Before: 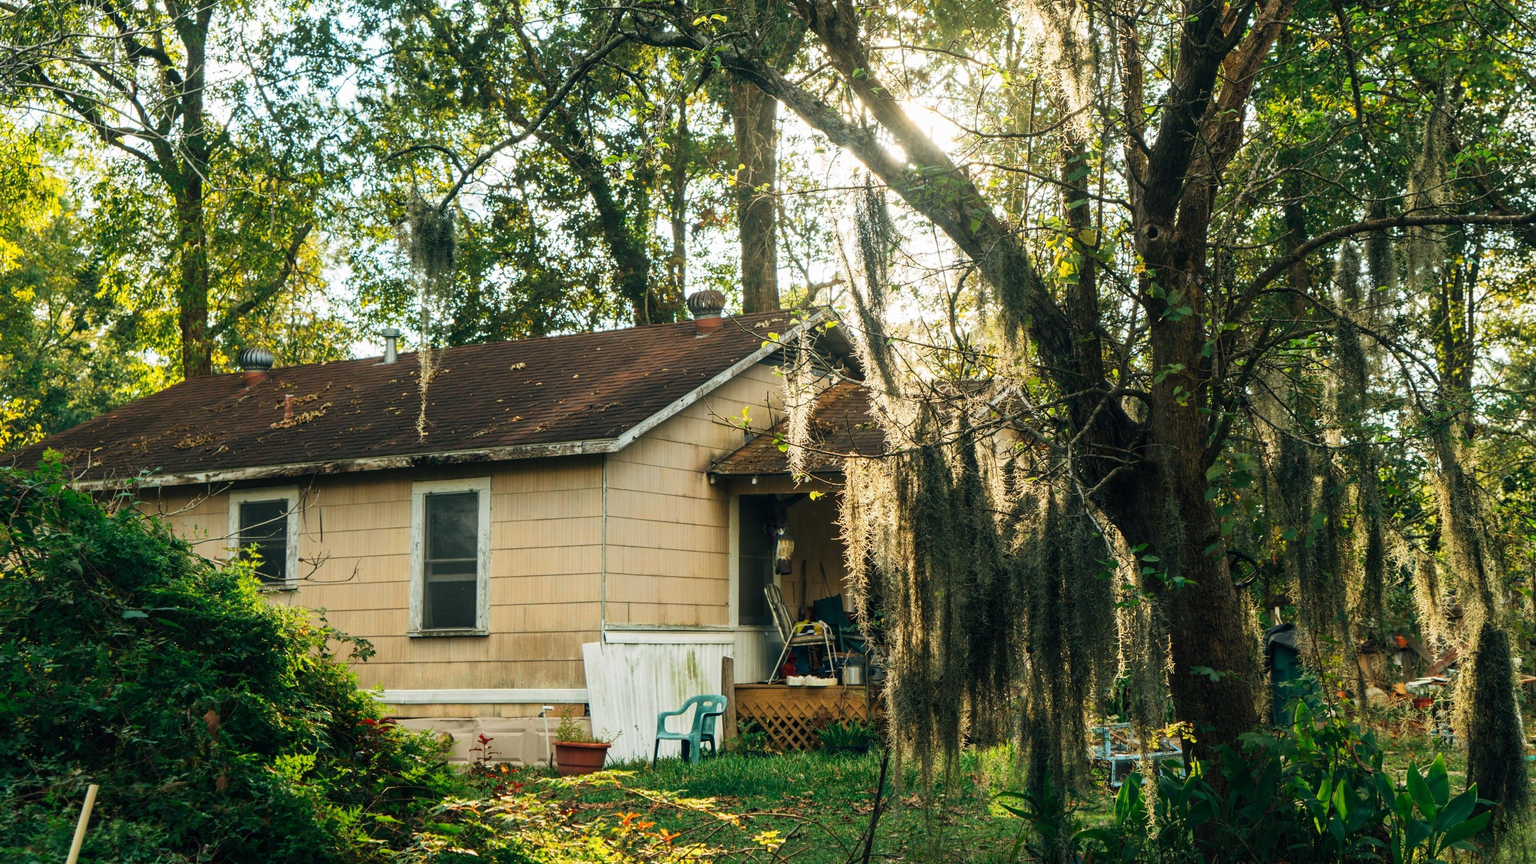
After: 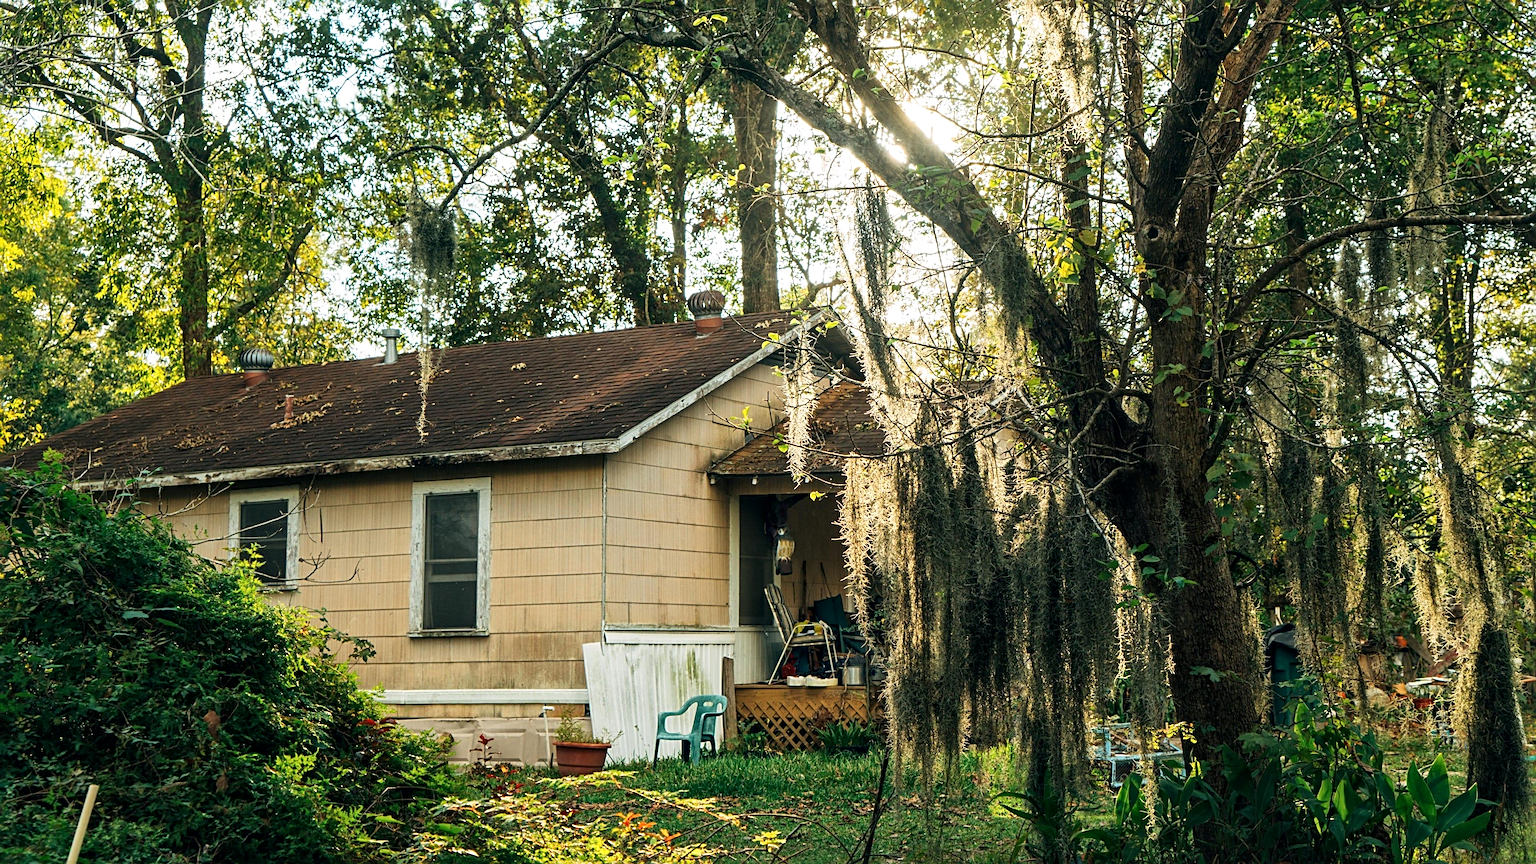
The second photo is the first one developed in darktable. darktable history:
local contrast: mode bilateral grid, contrast 20, coarseness 50, detail 132%, midtone range 0.2
sharpen: radius 4
